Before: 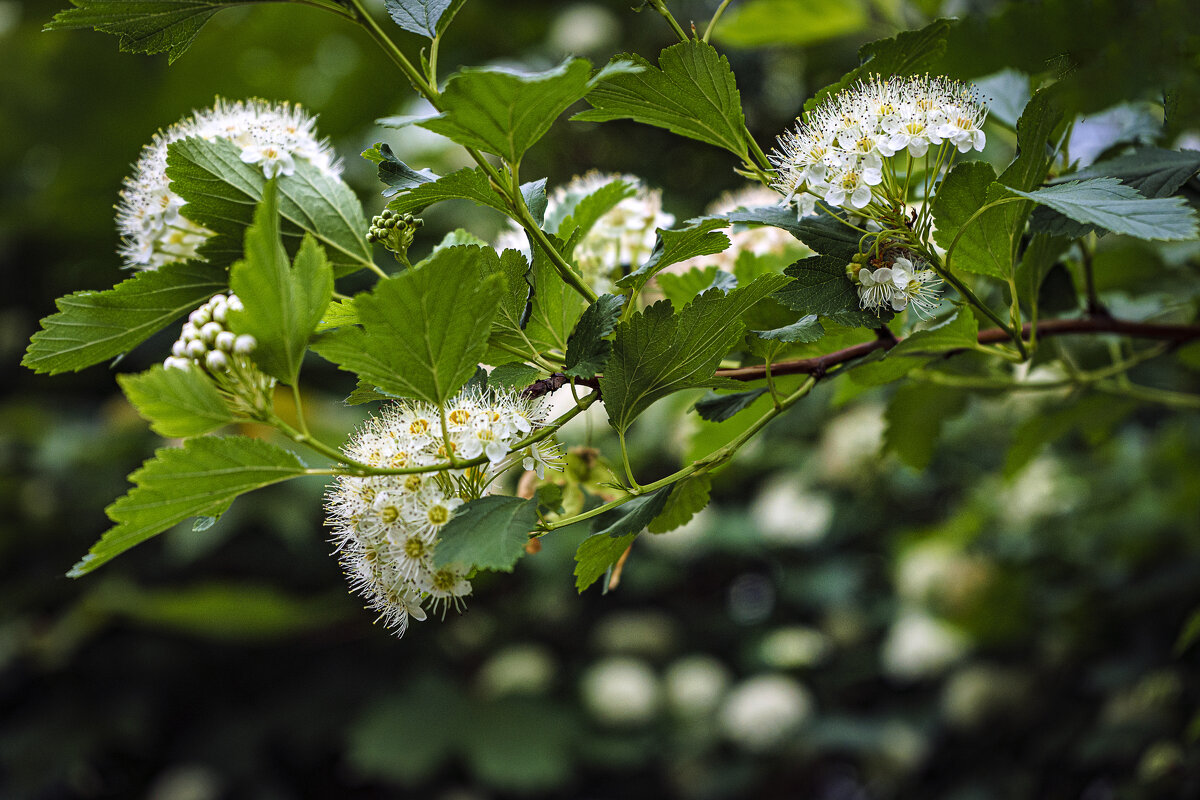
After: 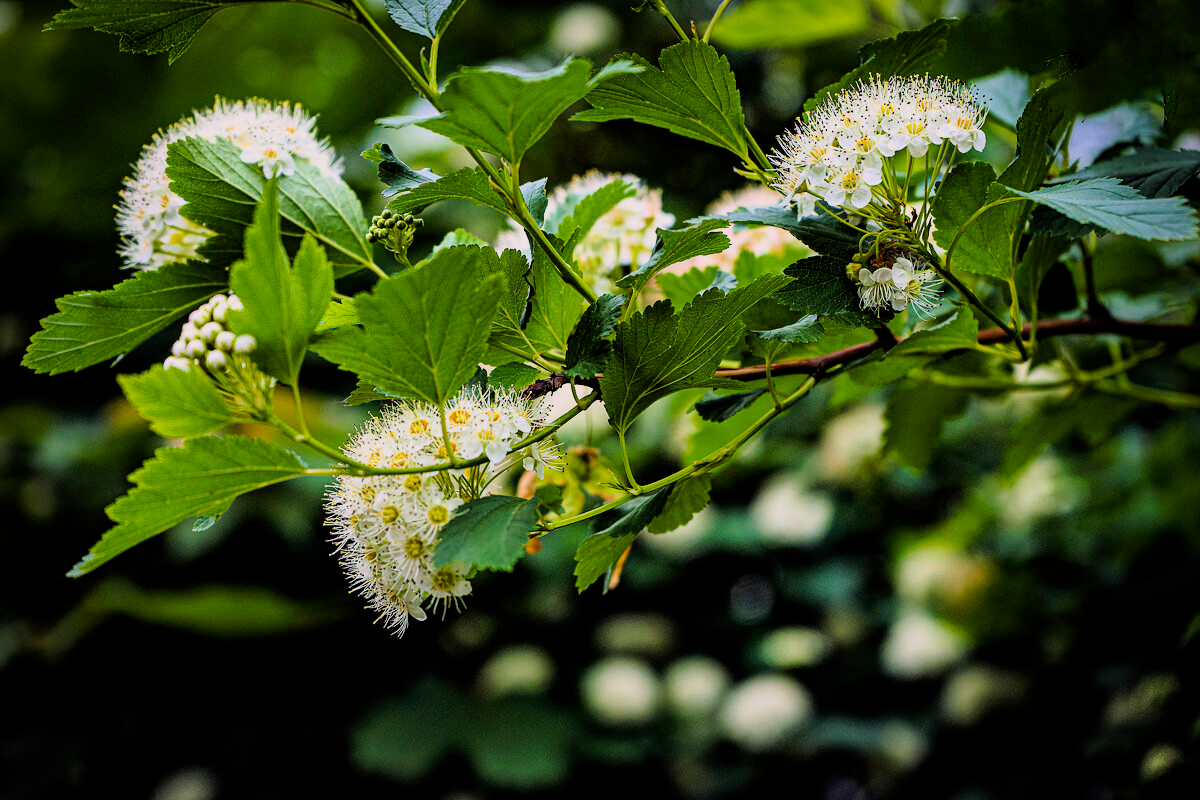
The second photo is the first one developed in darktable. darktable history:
vignetting: brightness -0.6, saturation 0.001
filmic rgb: middle gray luminance 28.88%, black relative exposure -10.3 EV, white relative exposure 5.49 EV, target black luminance 0%, hardness 3.97, latitude 1.75%, contrast 1.13, highlights saturation mix 4.93%, shadows ↔ highlights balance 14.93%, color science v6 (2022)
color balance rgb: highlights gain › chroma 1.048%, highlights gain › hue 52.39°, perceptual saturation grading › global saturation 14.648%, perceptual brilliance grading › global brilliance 9.38%
shadows and highlights: radius 333.77, shadows 64.93, highlights 4.5, compress 87.88%, soften with gaussian
